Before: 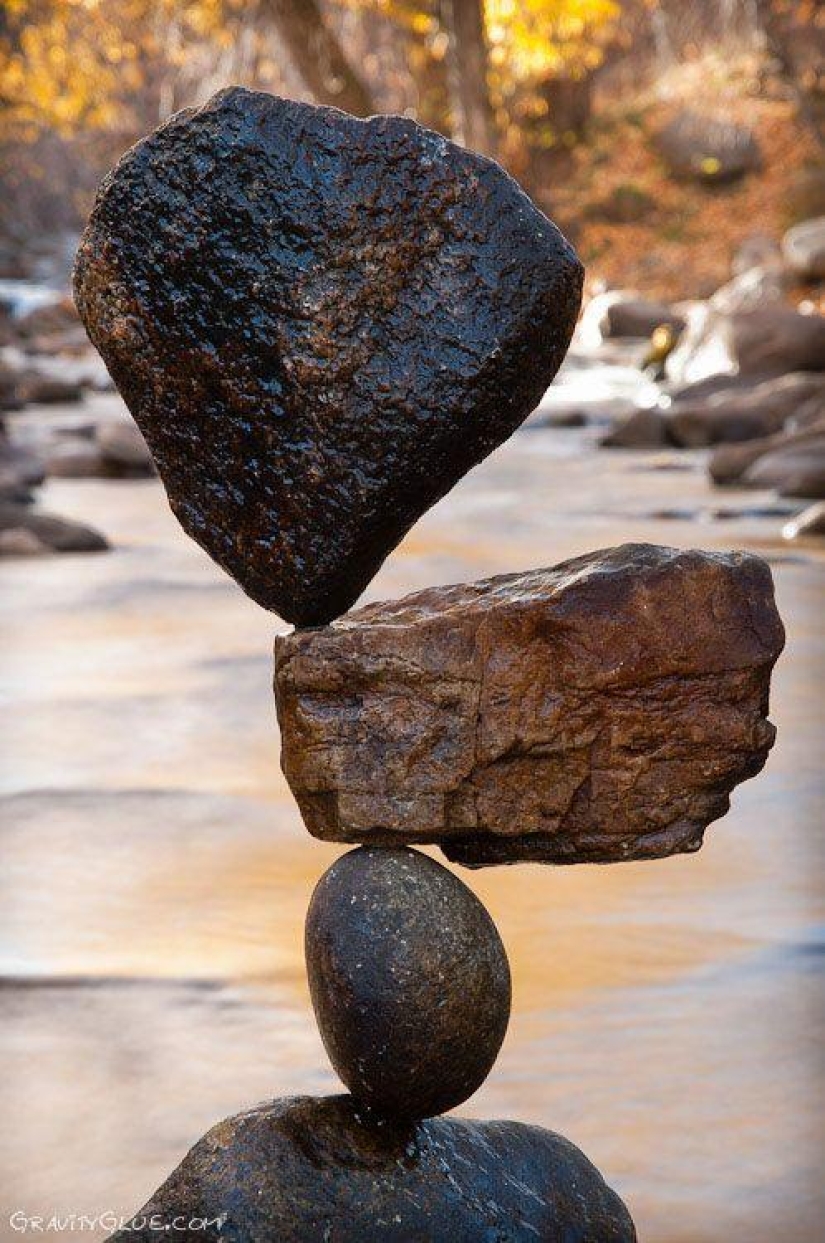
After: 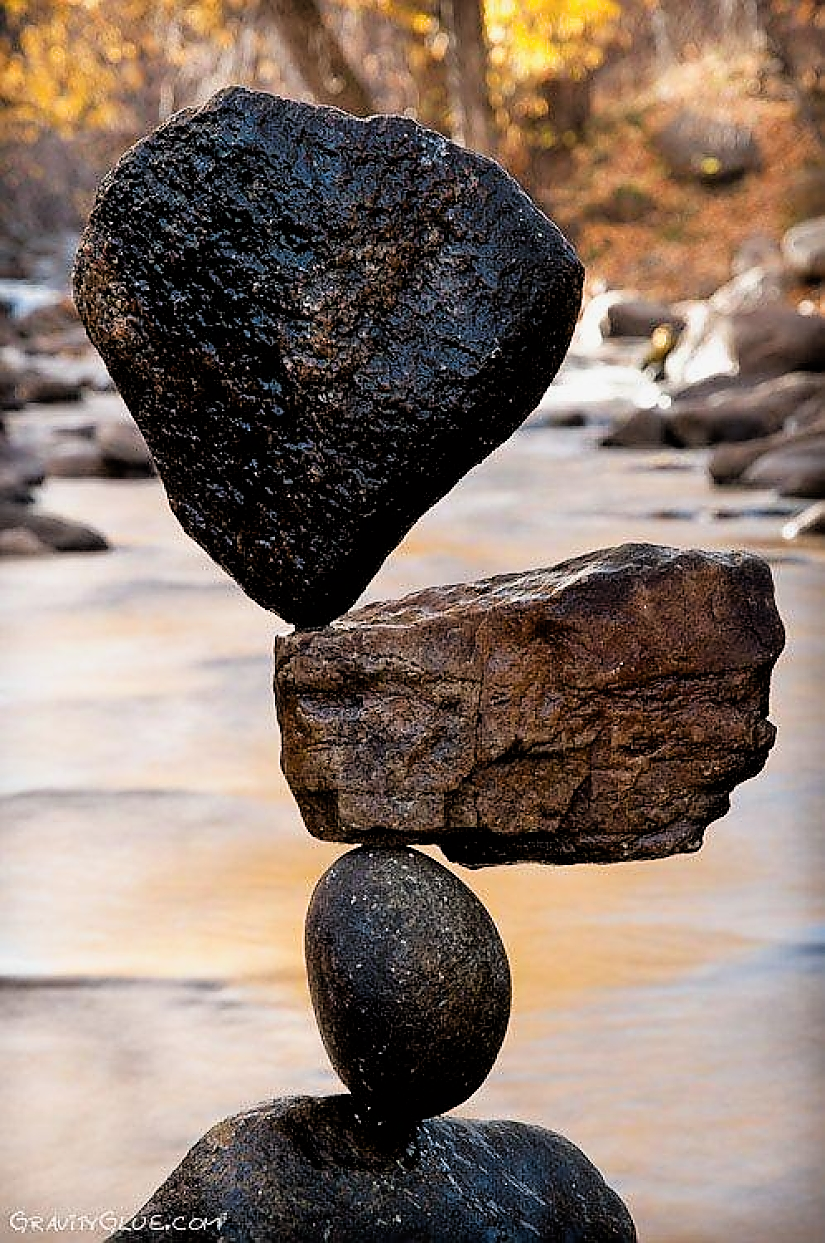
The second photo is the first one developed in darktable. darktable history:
sharpen: radius 1.4, amount 1.25, threshold 0.7
filmic rgb: black relative exposure -4.93 EV, white relative exposure 2.84 EV, hardness 3.72
